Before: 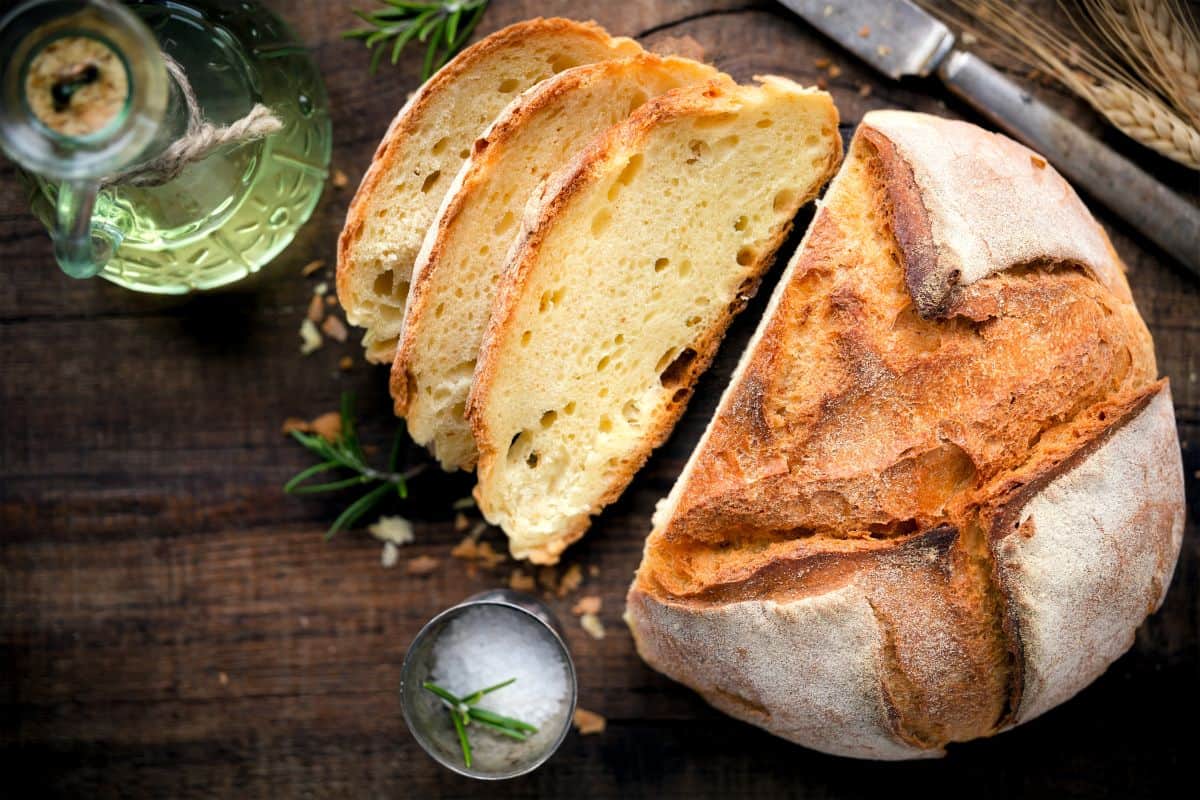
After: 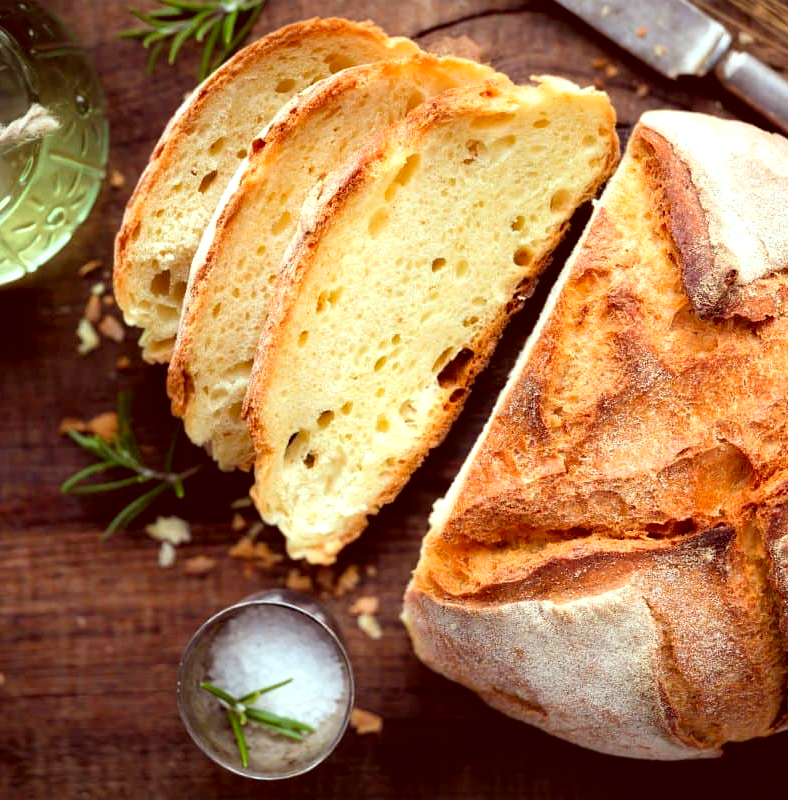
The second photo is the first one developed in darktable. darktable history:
crop and rotate: left 18.586%, right 15.705%
color correction: highlights a* -7.23, highlights b* -0.172, shadows a* 20.69, shadows b* 11.23
exposure: exposure 0.296 EV, compensate exposure bias true, compensate highlight preservation false
